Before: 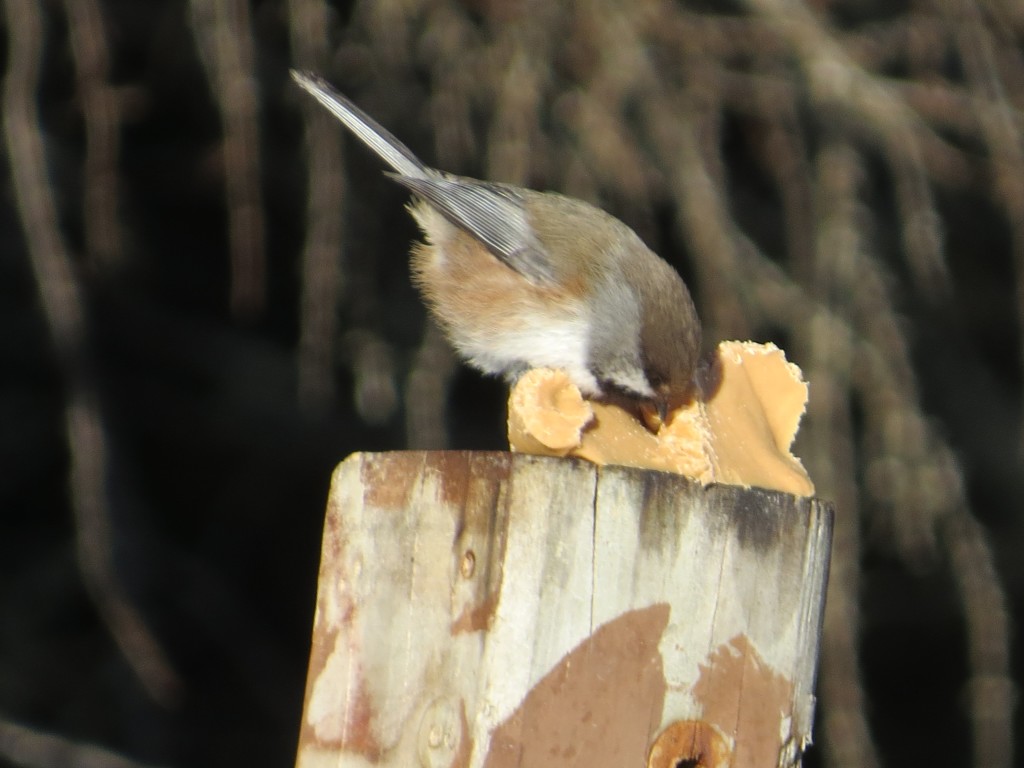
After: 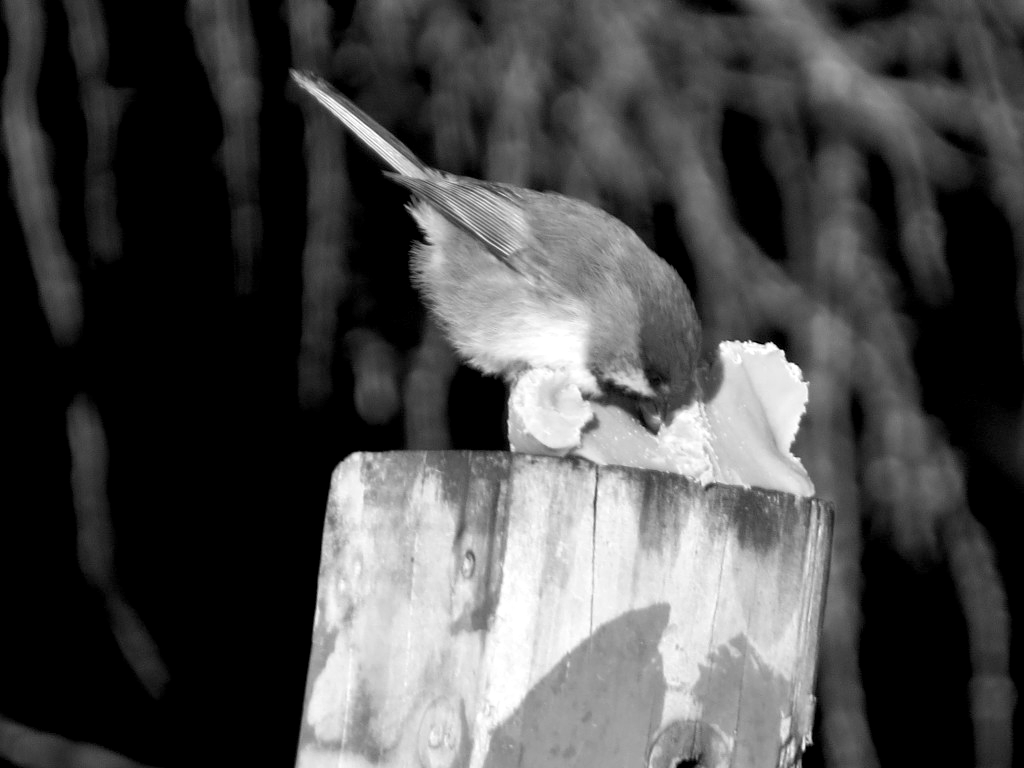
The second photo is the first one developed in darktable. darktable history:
tone equalizer: on, module defaults
monochrome: a -6.99, b 35.61, size 1.4
color balance rgb: shadows lift › luminance -9.41%, highlights gain › luminance 17.6%, global offset › luminance -1.45%, perceptual saturation grading › highlights -17.77%, perceptual saturation grading › mid-tones 33.1%, perceptual saturation grading › shadows 50.52%, global vibrance 24.22%
